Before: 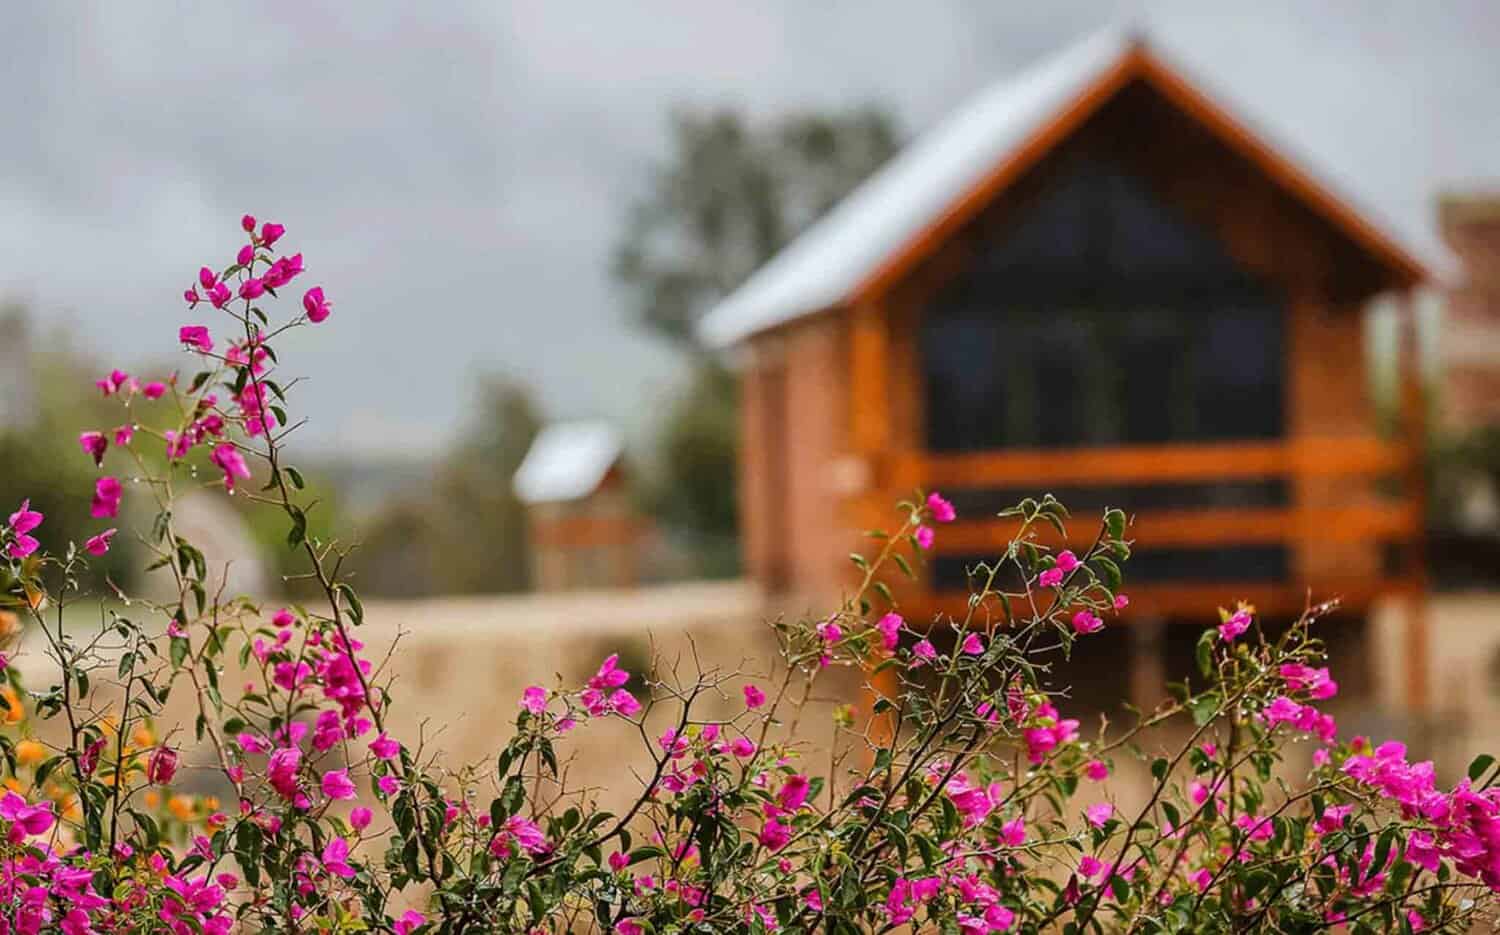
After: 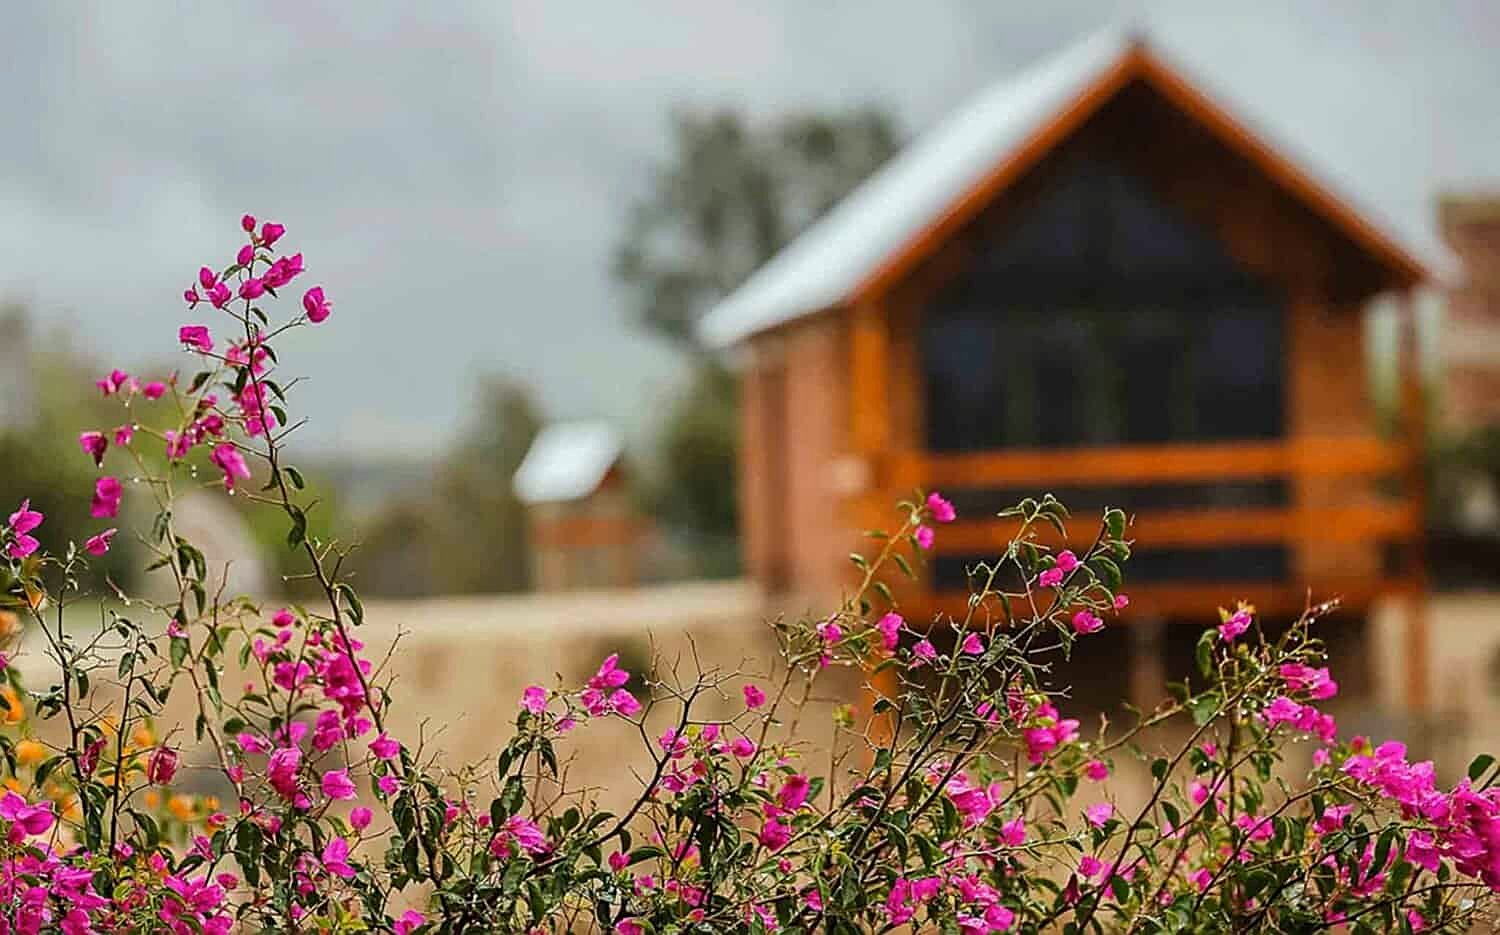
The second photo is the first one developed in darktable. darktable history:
color correction: highlights a* -2.68, highlights b* 2.57
sharpen: on, module defaults
